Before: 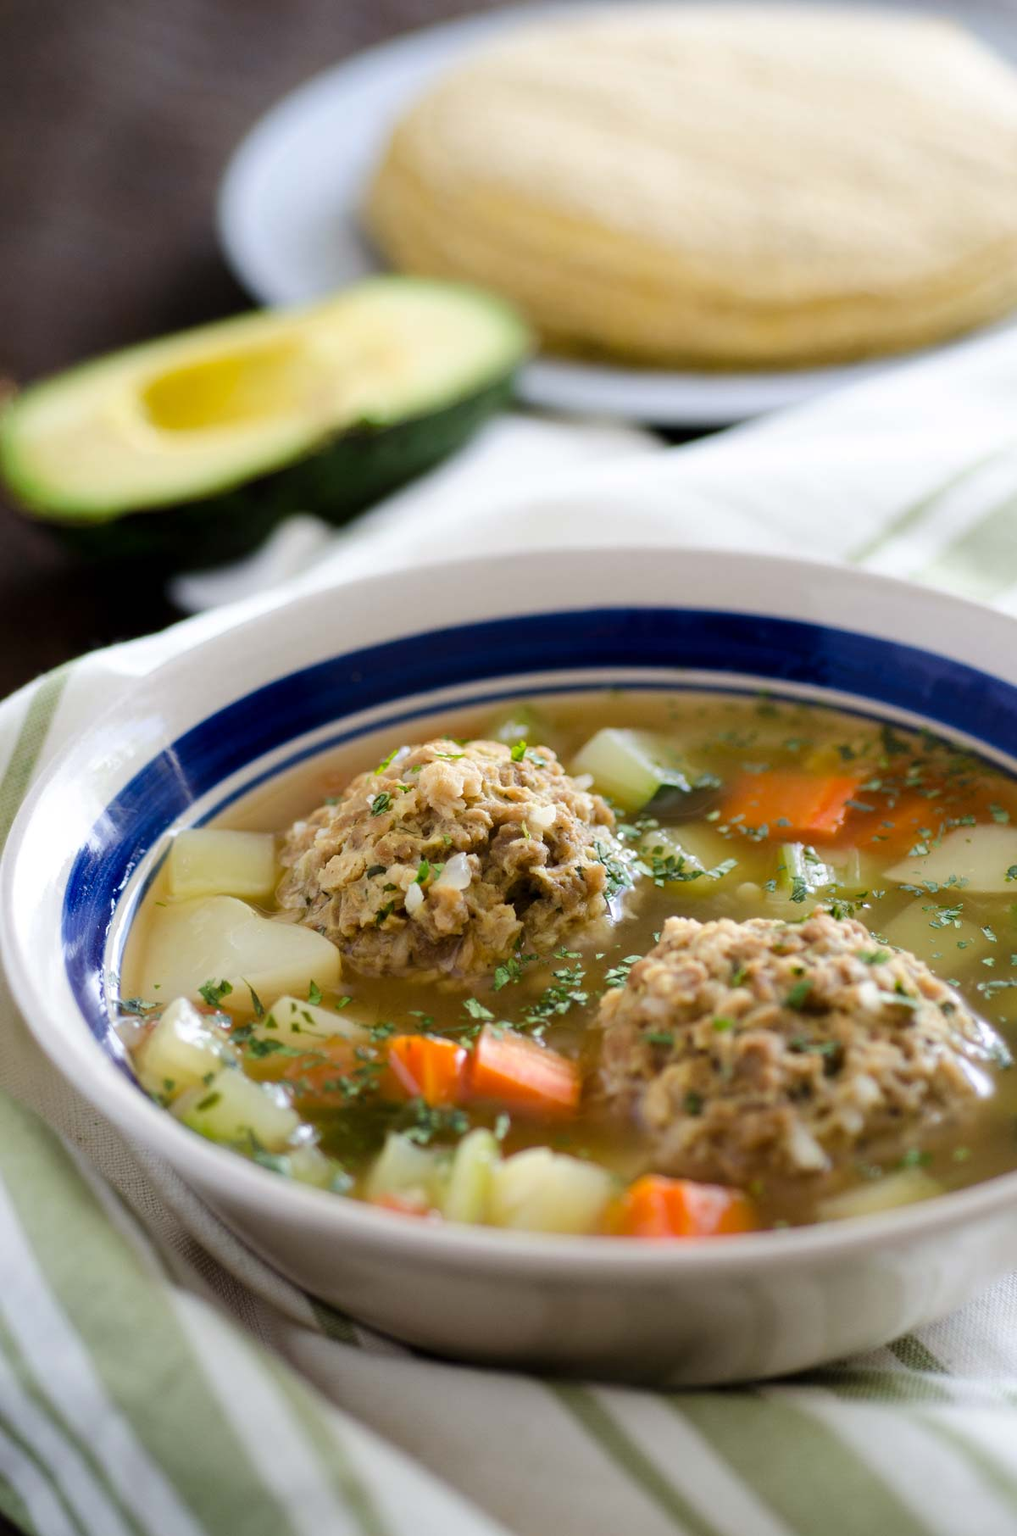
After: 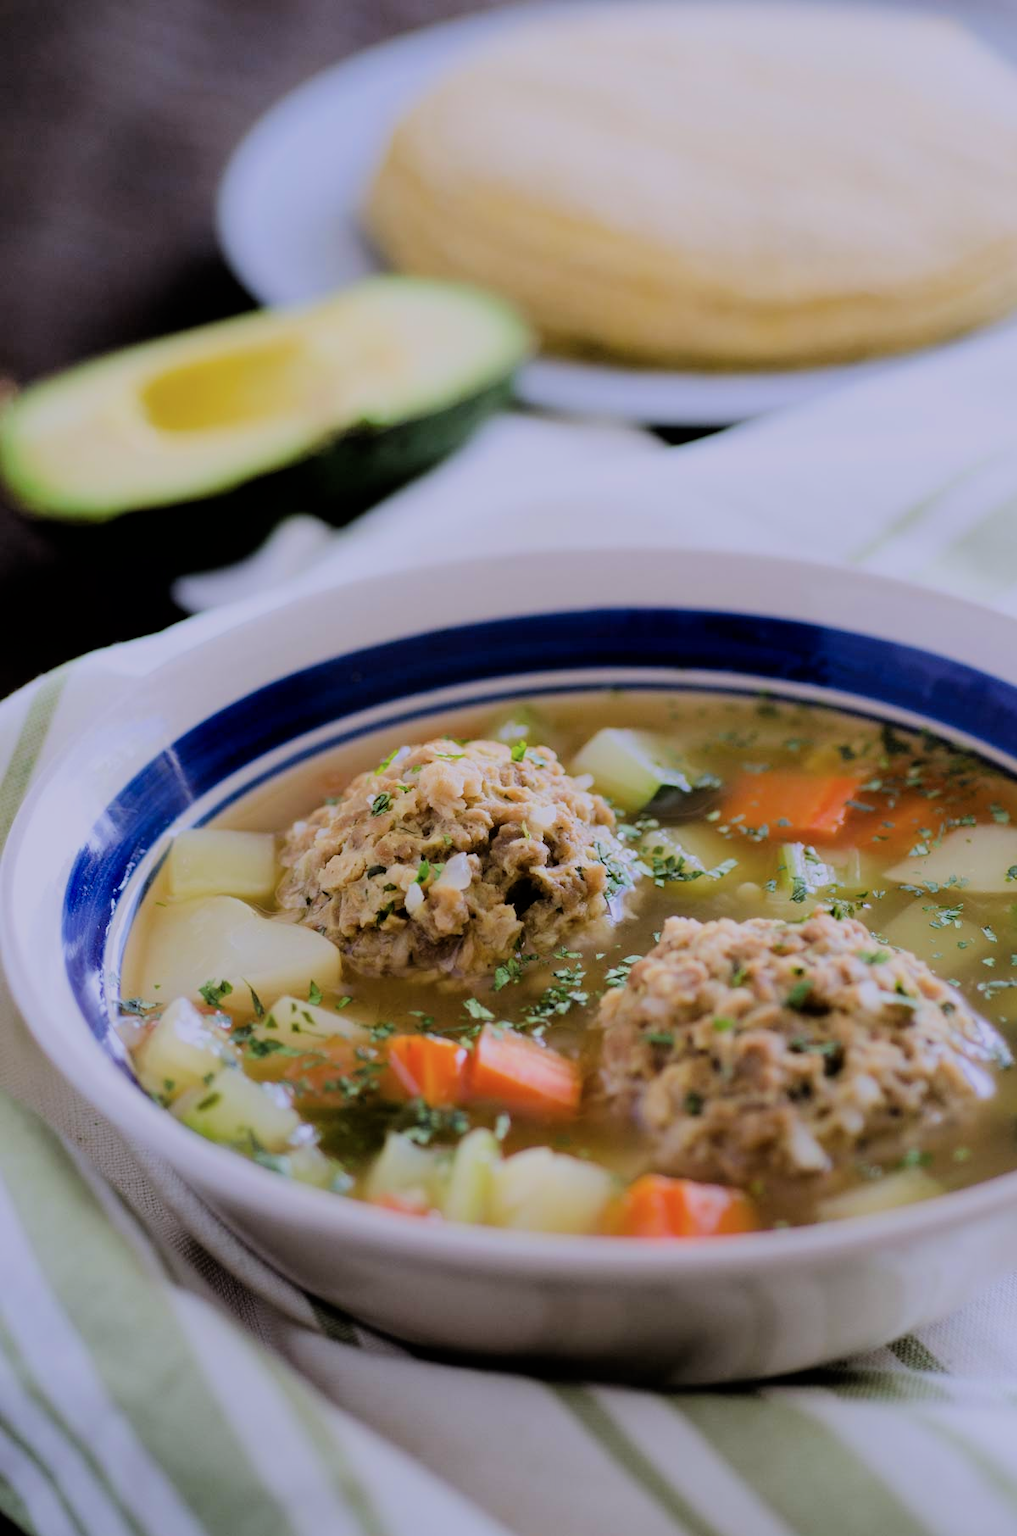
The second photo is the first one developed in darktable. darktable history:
color calibration: illuminant custom, x 0.363, y 0.385, temperature 4528.03 K
filmic rgb: black relative exposure -6.15 EV, white relative exposure 6.96 EV, hardness 2.23, color science v6 (2022)
